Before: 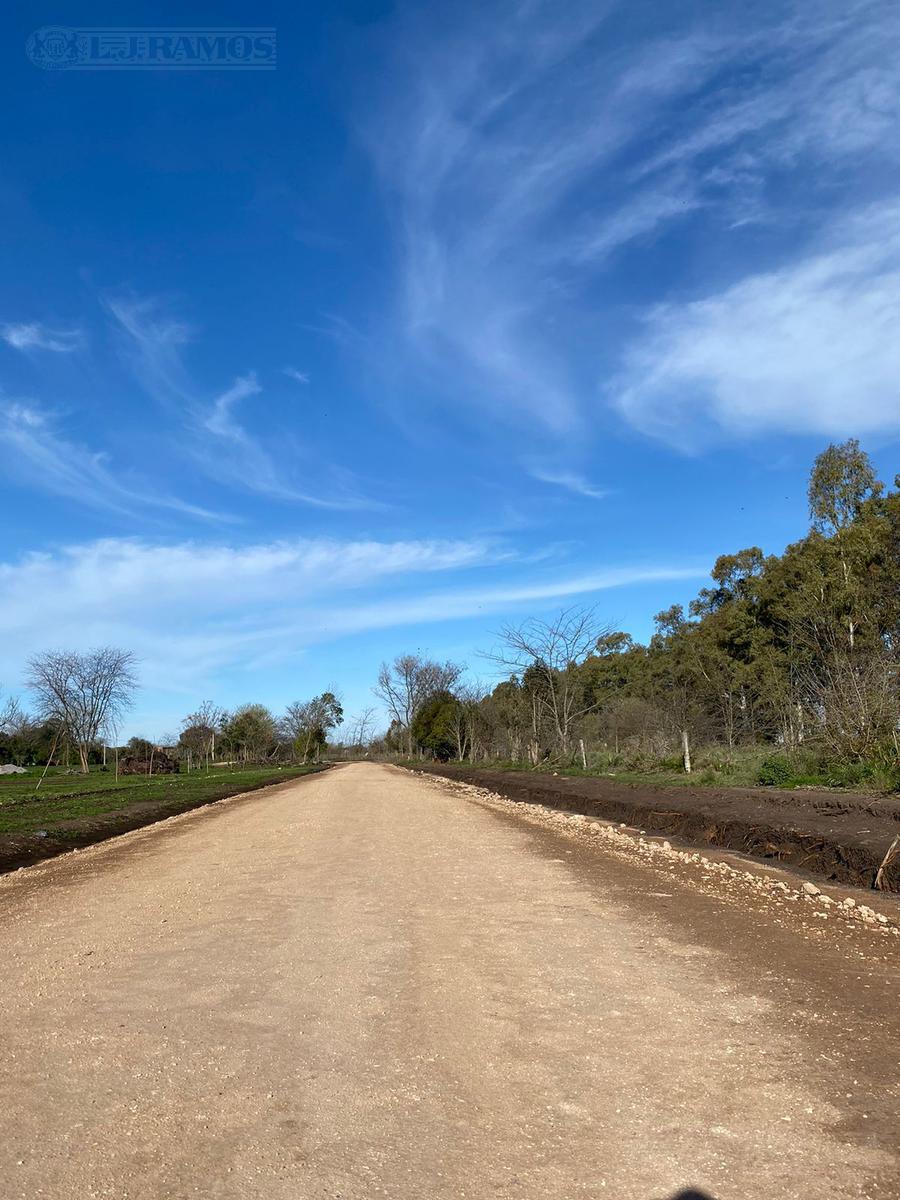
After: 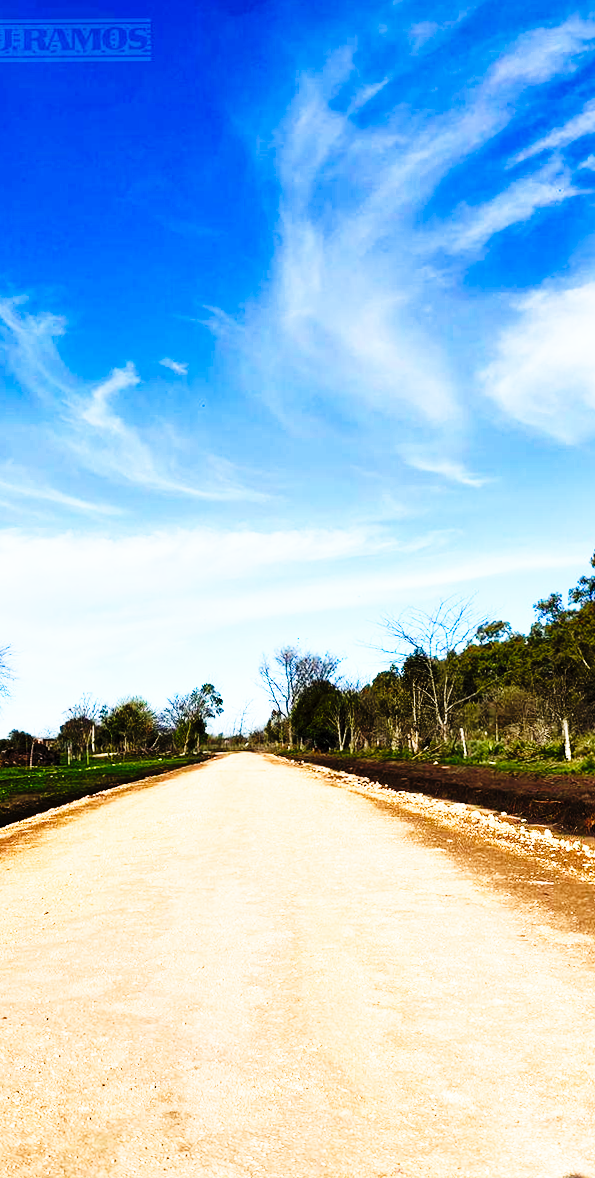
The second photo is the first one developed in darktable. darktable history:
tone curve: curves: ch0 [(0, 0) (0.003, 0.01) (0.011, 0.012) (0.025, 0.012) (0.044, 0.017) (0.069, 0.021) (0.1, 0.025) (0.136, 0.03) (0.177, 0.037) (0.224, 0.052) (0.277, 0.092) (0.335, 0.16) (0.399, 0.3) (0.468, 0.463) (0.543, 0.639) (0.623, 0.796) (0.709, 0.904) (0.801, 0.962) (0.898, 0.988) (1, 1)], preserve colors none
exposure: black level correction 0.005, exposure 0.417 EV, compensate highlight preservation false
rotate and perspective: rotation -0.45°, automatic cropping original format, crop left 0.008, crop right 0.992, crop top 0.012, crop bottom 0.988
crop and rotate: left 13.409%, right 19.924%
